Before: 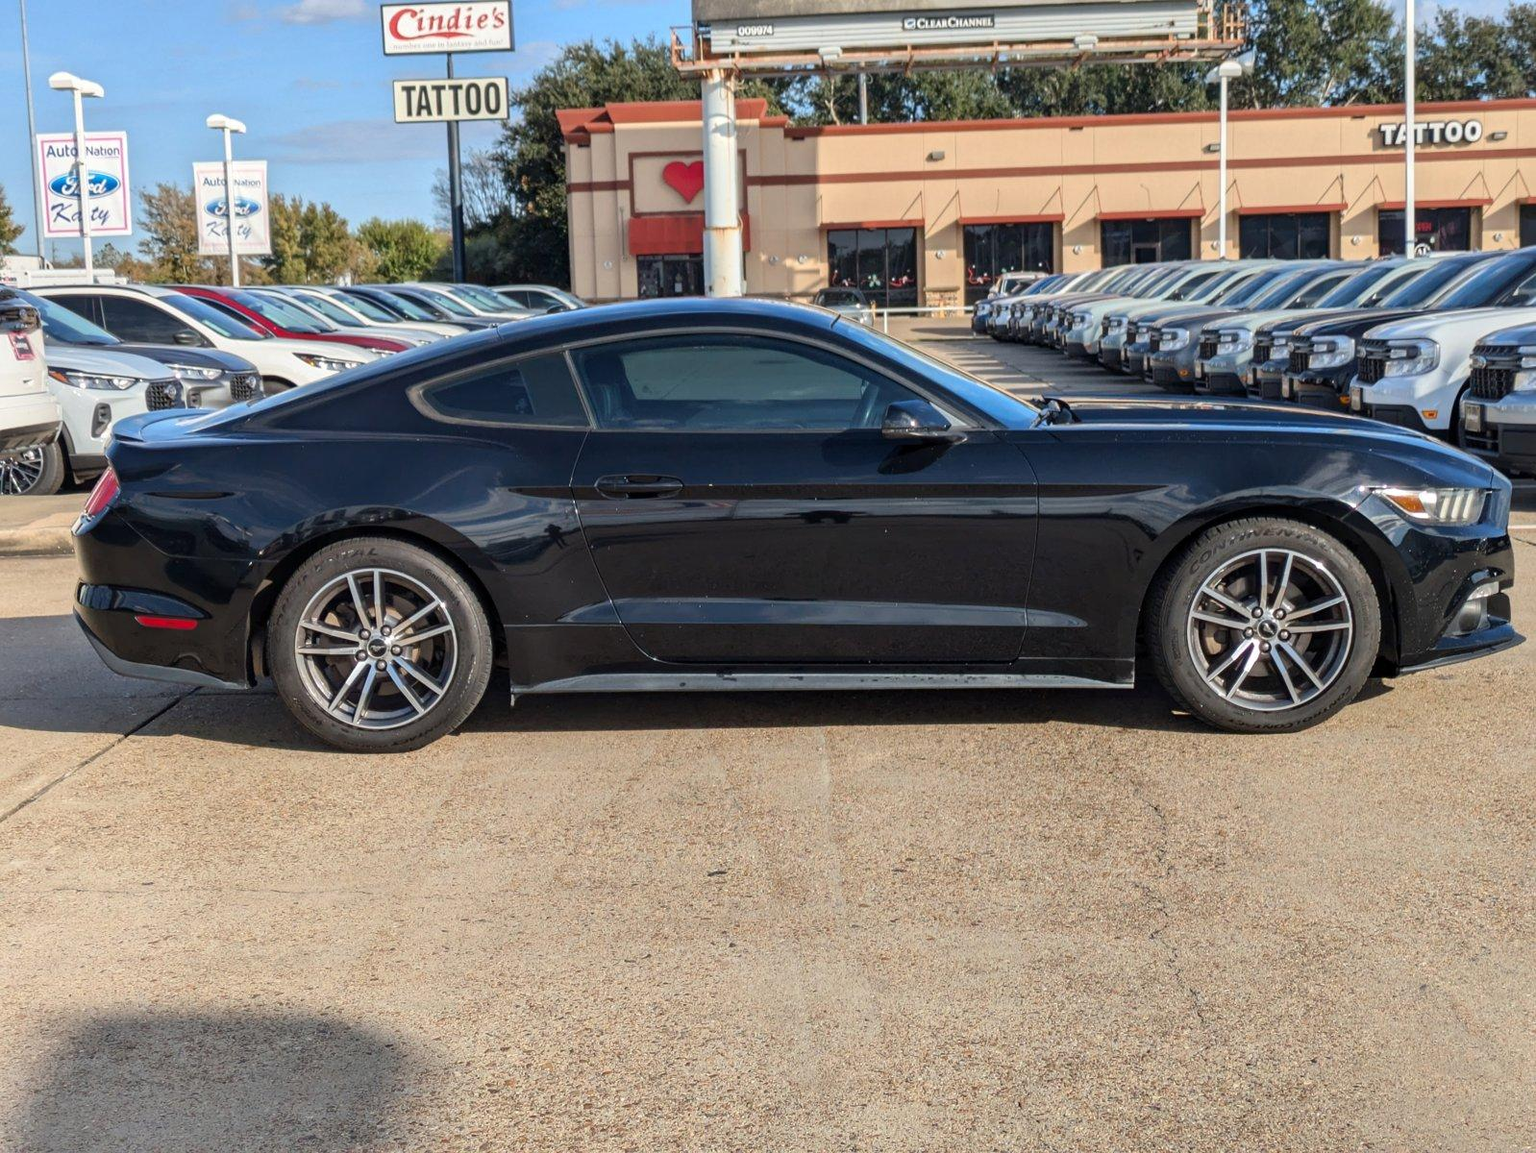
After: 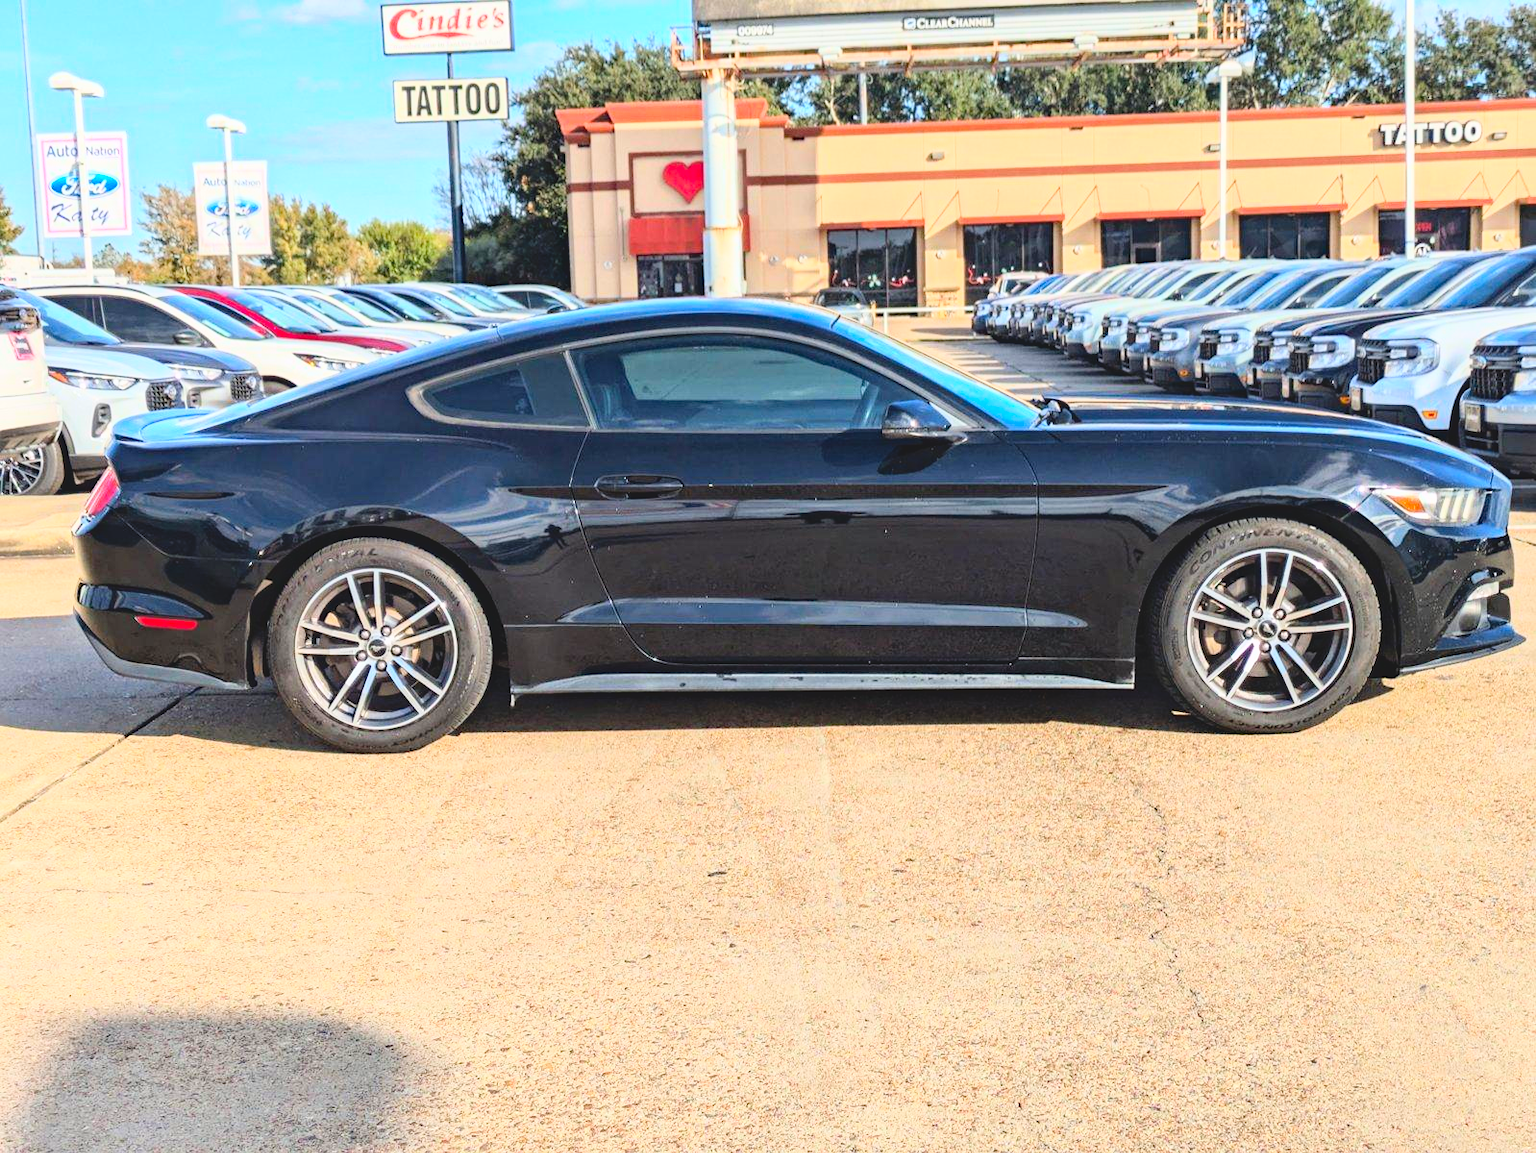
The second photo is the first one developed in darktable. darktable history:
base curve: curves: ch0 [(0, 0) (0.018, 0.026) (0.143, 0.37) (0.33, 0.731) (0.458, 0.853) (0.735, 0.965) (0.905, 0.986) (1, 1)]
lowpass: radius 0.1, contrast 0.85, saturation 1.1, unbound 0
haze removal: compatibility mode true, adaptive false
